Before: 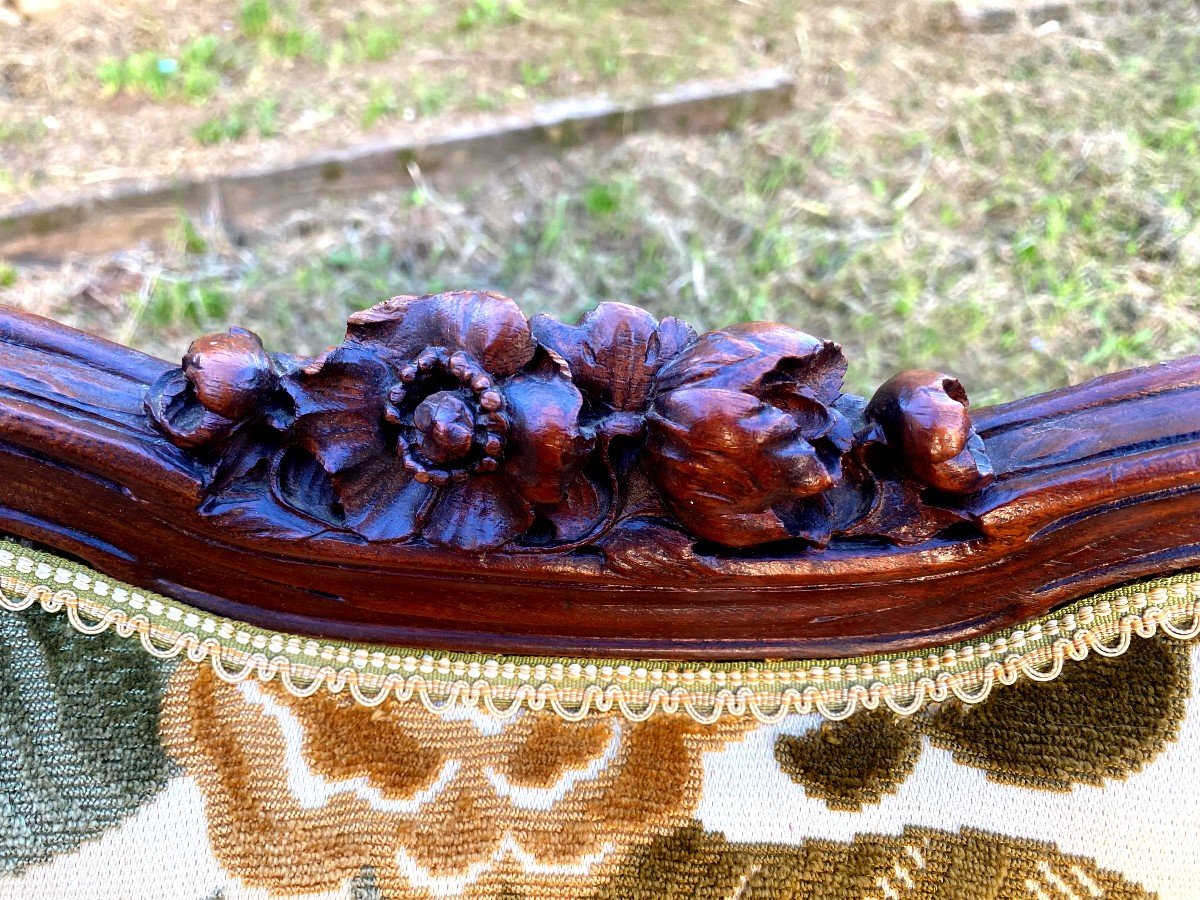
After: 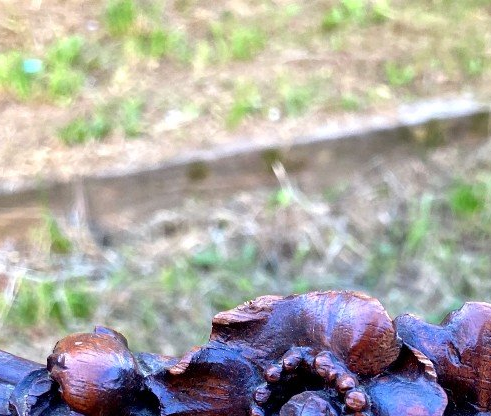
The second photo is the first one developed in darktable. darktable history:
crop and rotate: left 11.293%, top 0.045%, right 47.737%, bottom 53.666%
